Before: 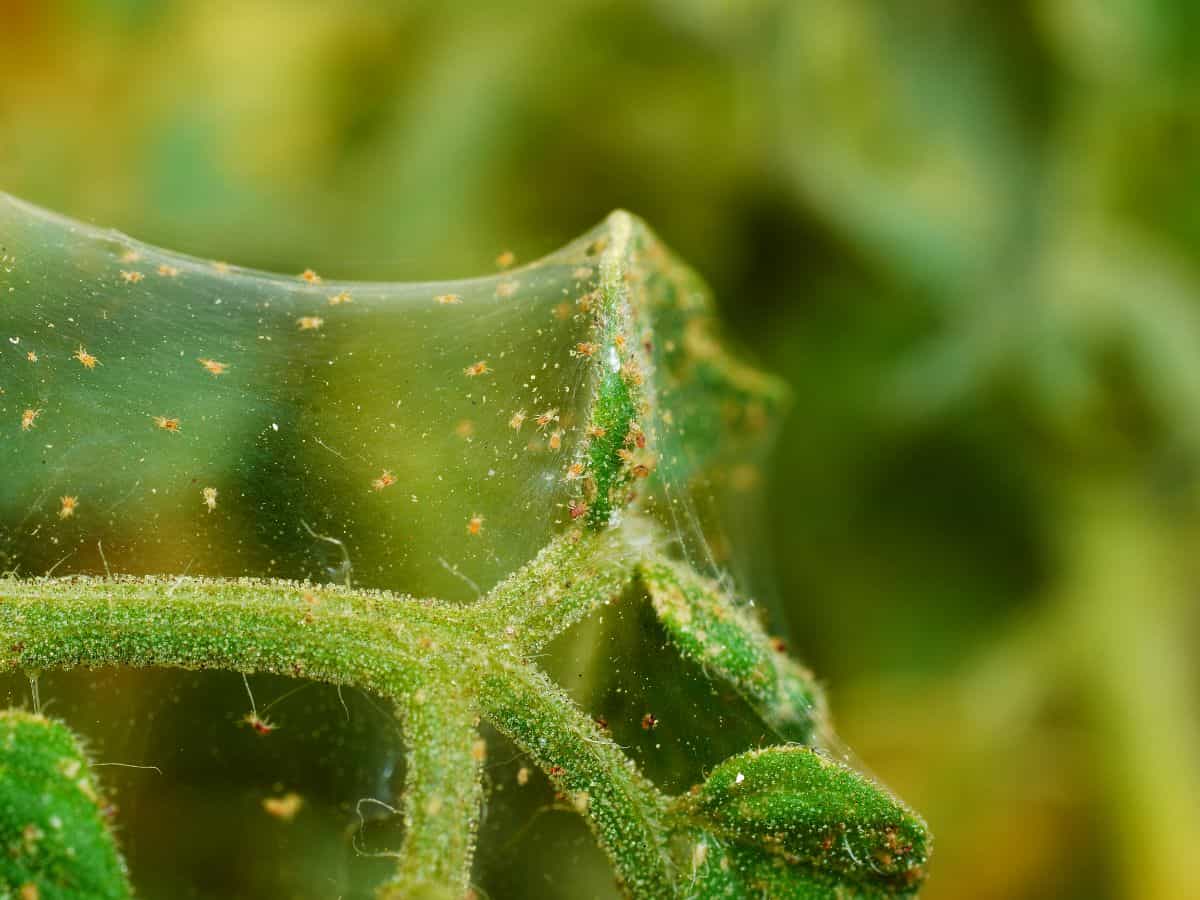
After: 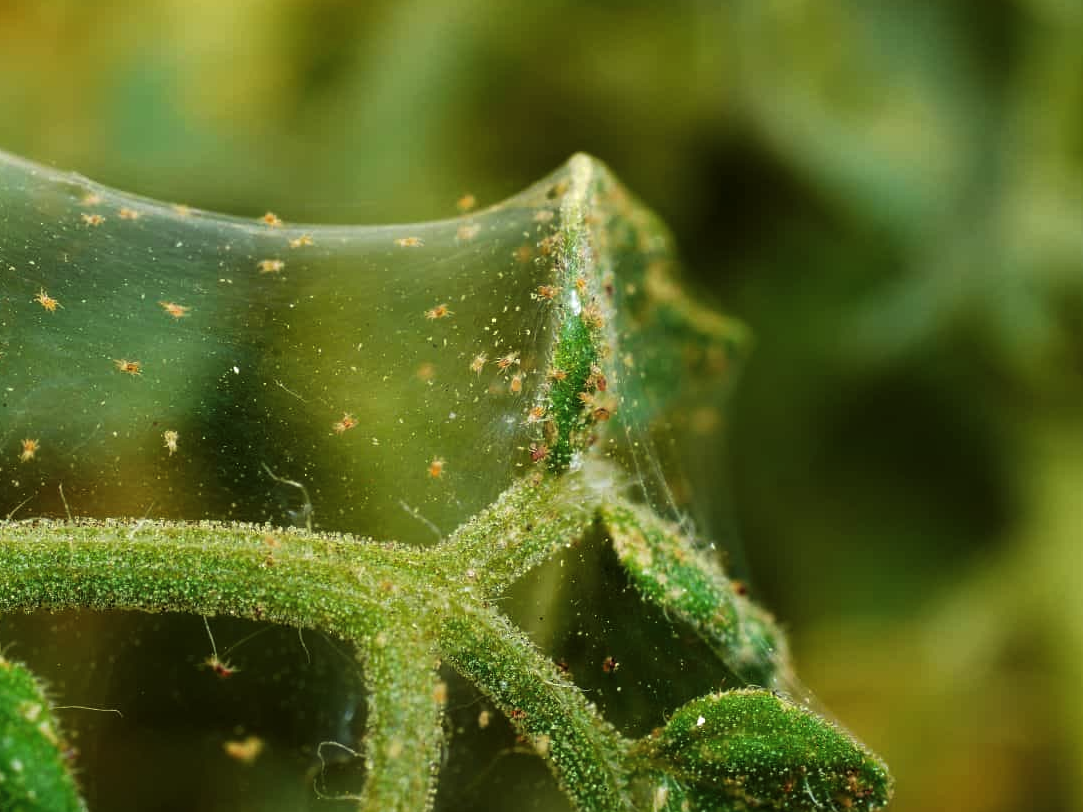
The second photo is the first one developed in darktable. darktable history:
levels: levels [0.029, 0.545, 0.971]
crop: left 3.305%, top 6.436%, right 6.389%, bottom 3.258%
